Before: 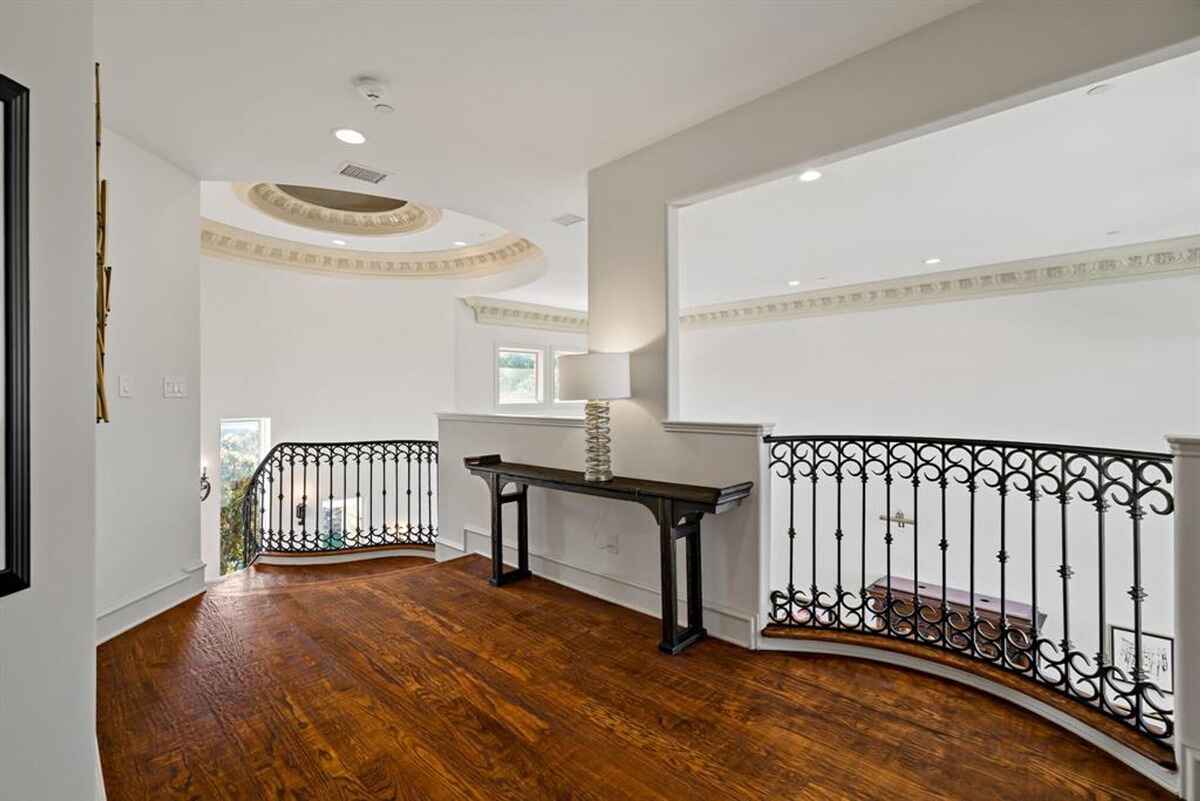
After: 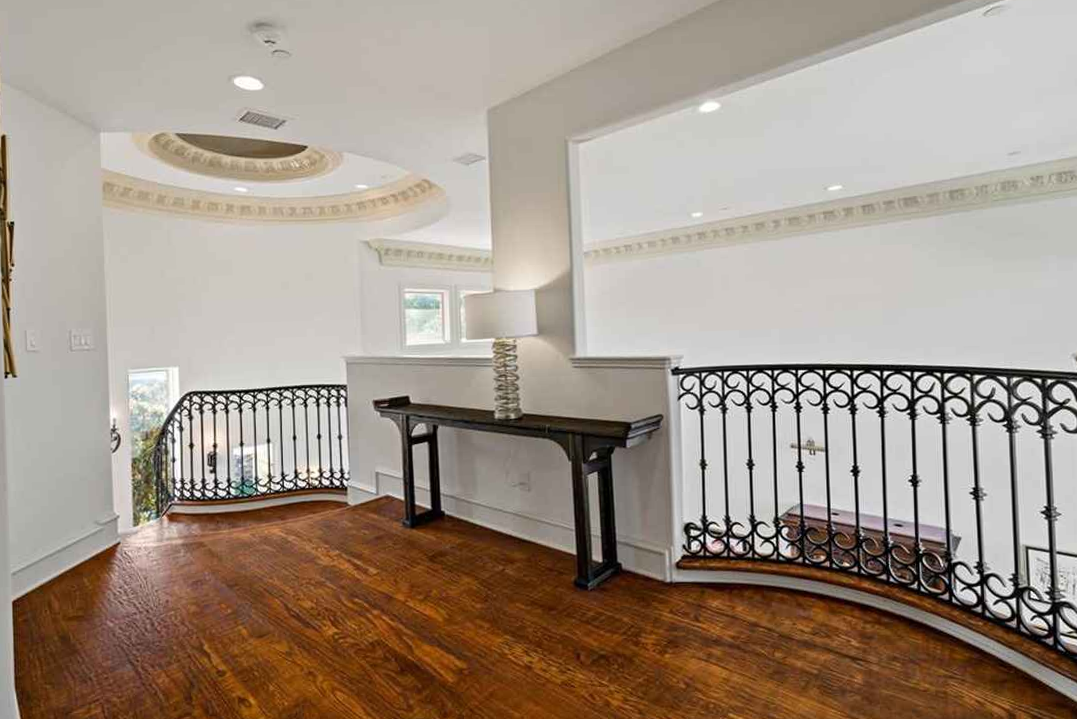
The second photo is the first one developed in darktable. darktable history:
crop and rotate: angle 1.96°, left 5.673%, top 5.673%
